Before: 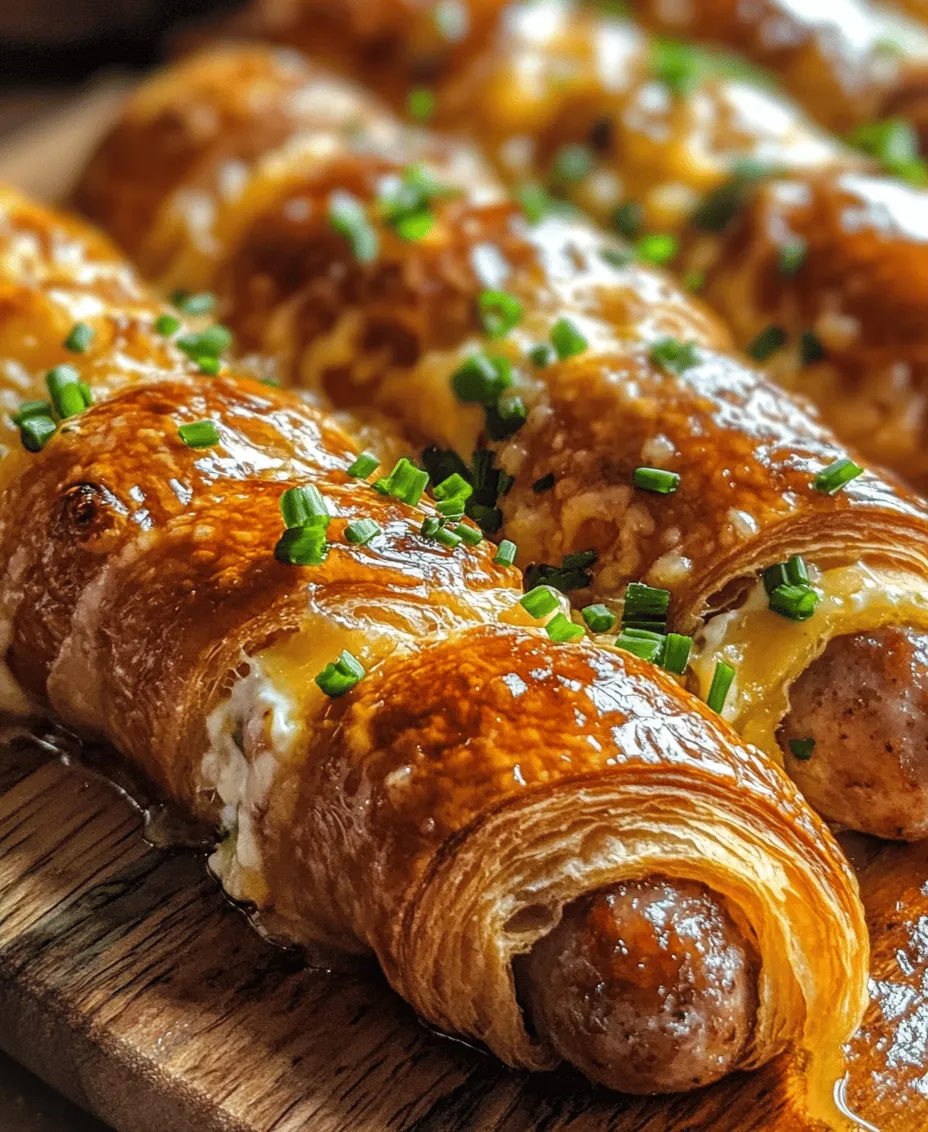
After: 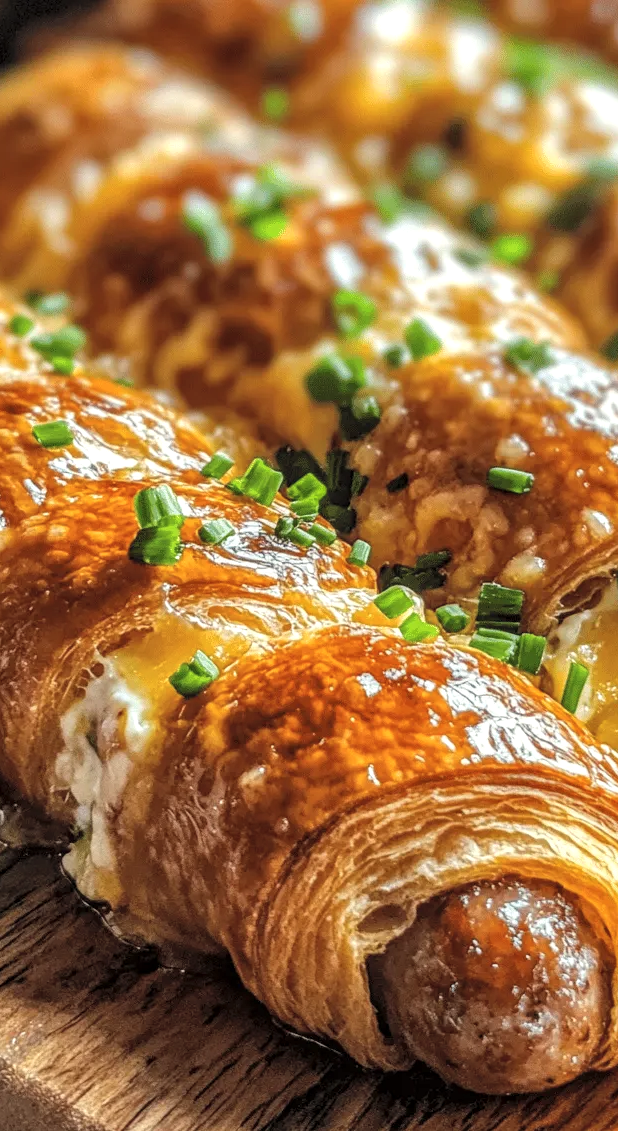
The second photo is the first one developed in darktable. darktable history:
local contrast: on, module defaults
contrast brightness saturation: brightness 0.13
crop and rotate: left 15.754%, right 17.579%
color correction: highlights b* 3
